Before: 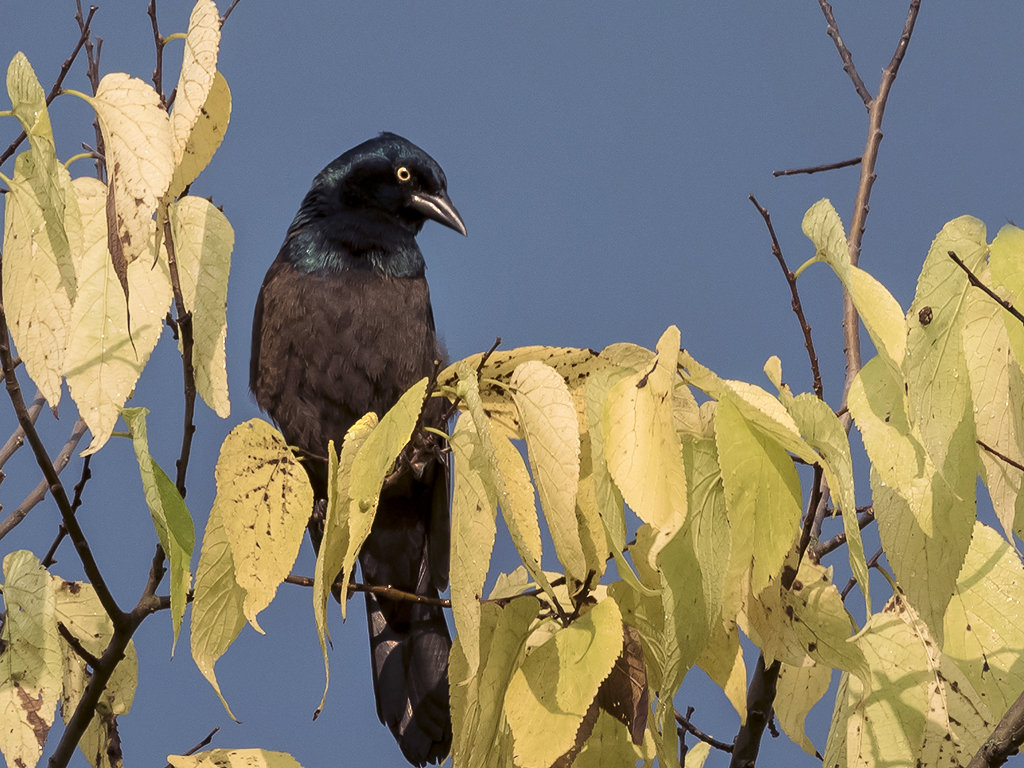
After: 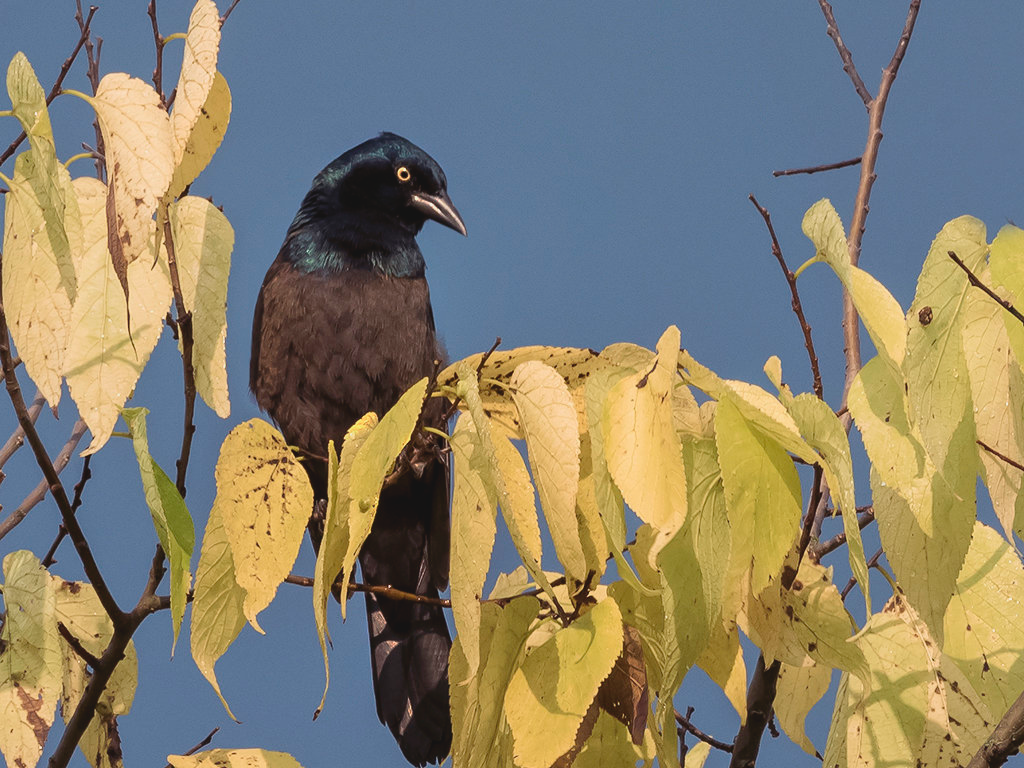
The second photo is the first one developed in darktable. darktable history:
contrast brightness saturation: contrast -0.119
shadows and highlights: shadows 13.8, white point adjustment 1.18, highlights -2.21, soften with gaussian
